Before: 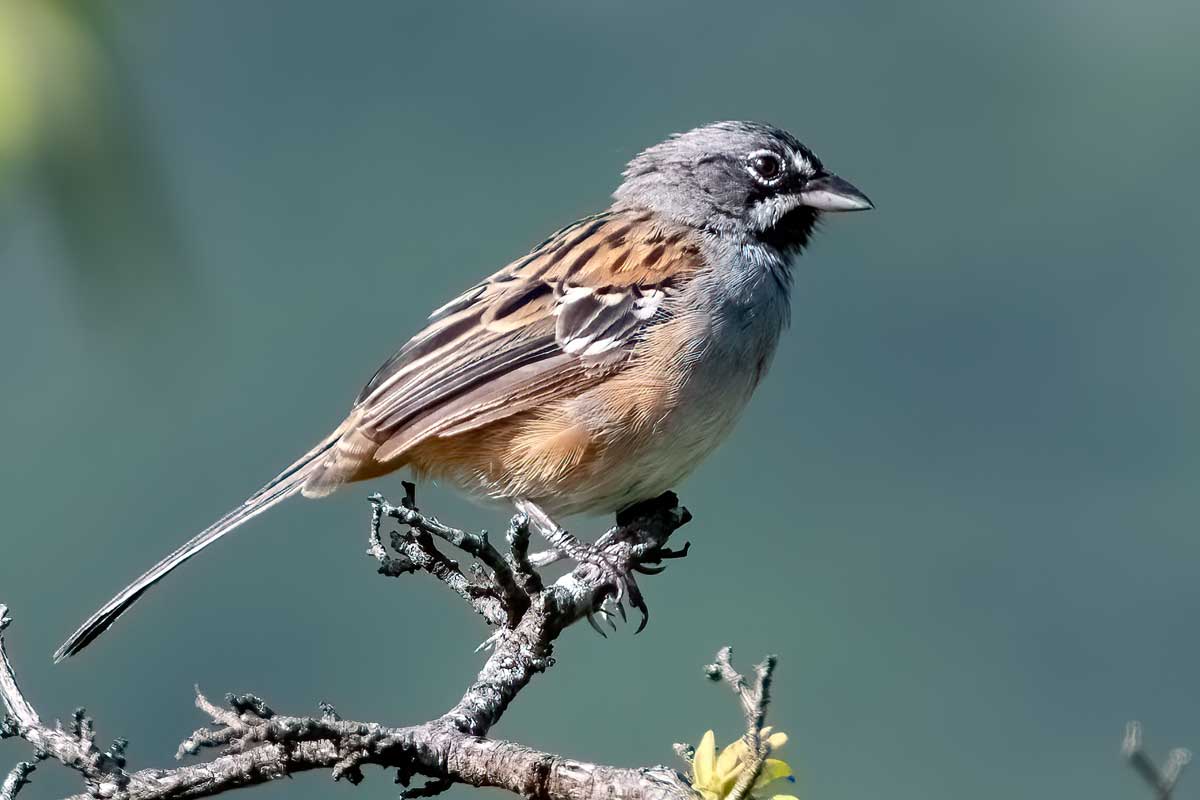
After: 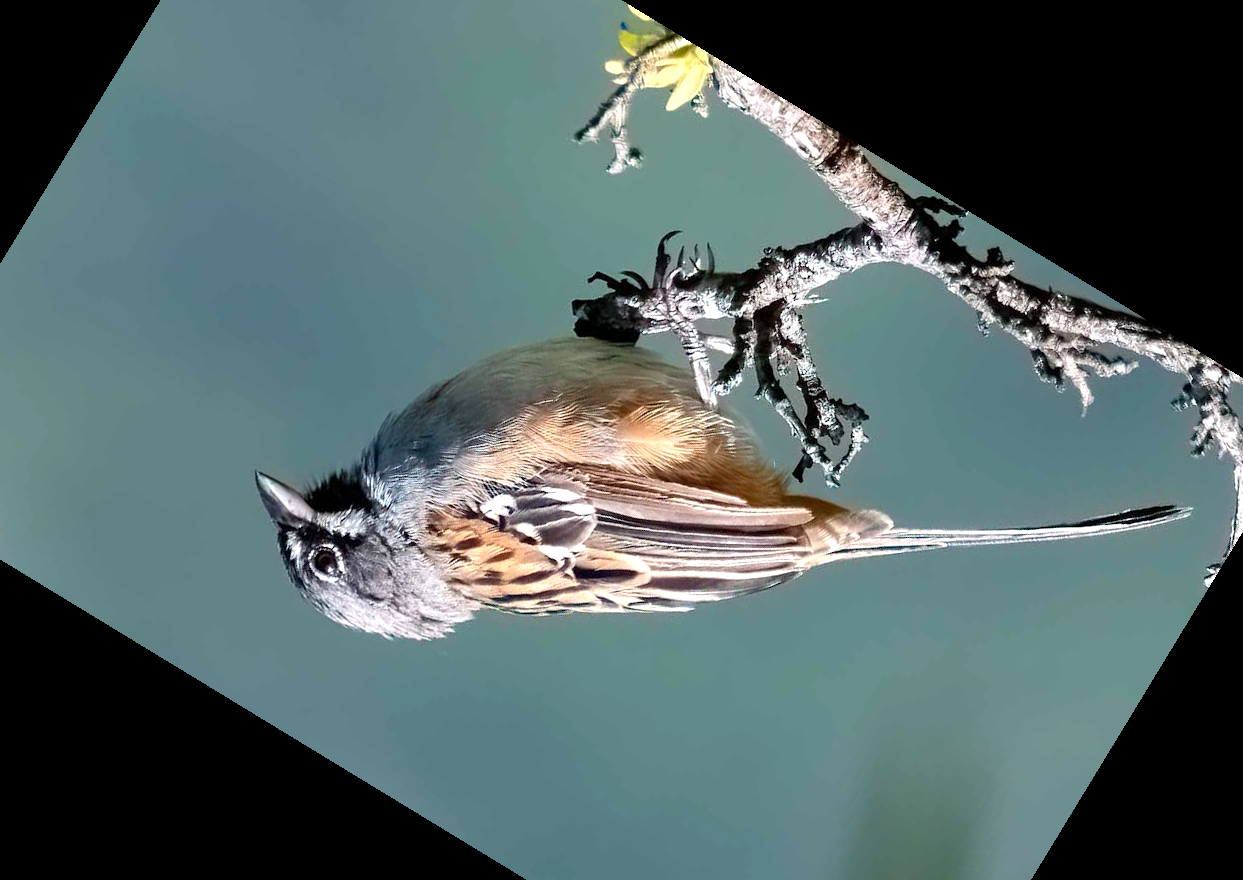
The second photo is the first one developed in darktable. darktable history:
crop and rotate: angle 148.68°, left 9.111%, top 15.603%, right 4.588%, bottom 17.041%
exposure: exposure 0.426 EV, compensate highlight preservation false
